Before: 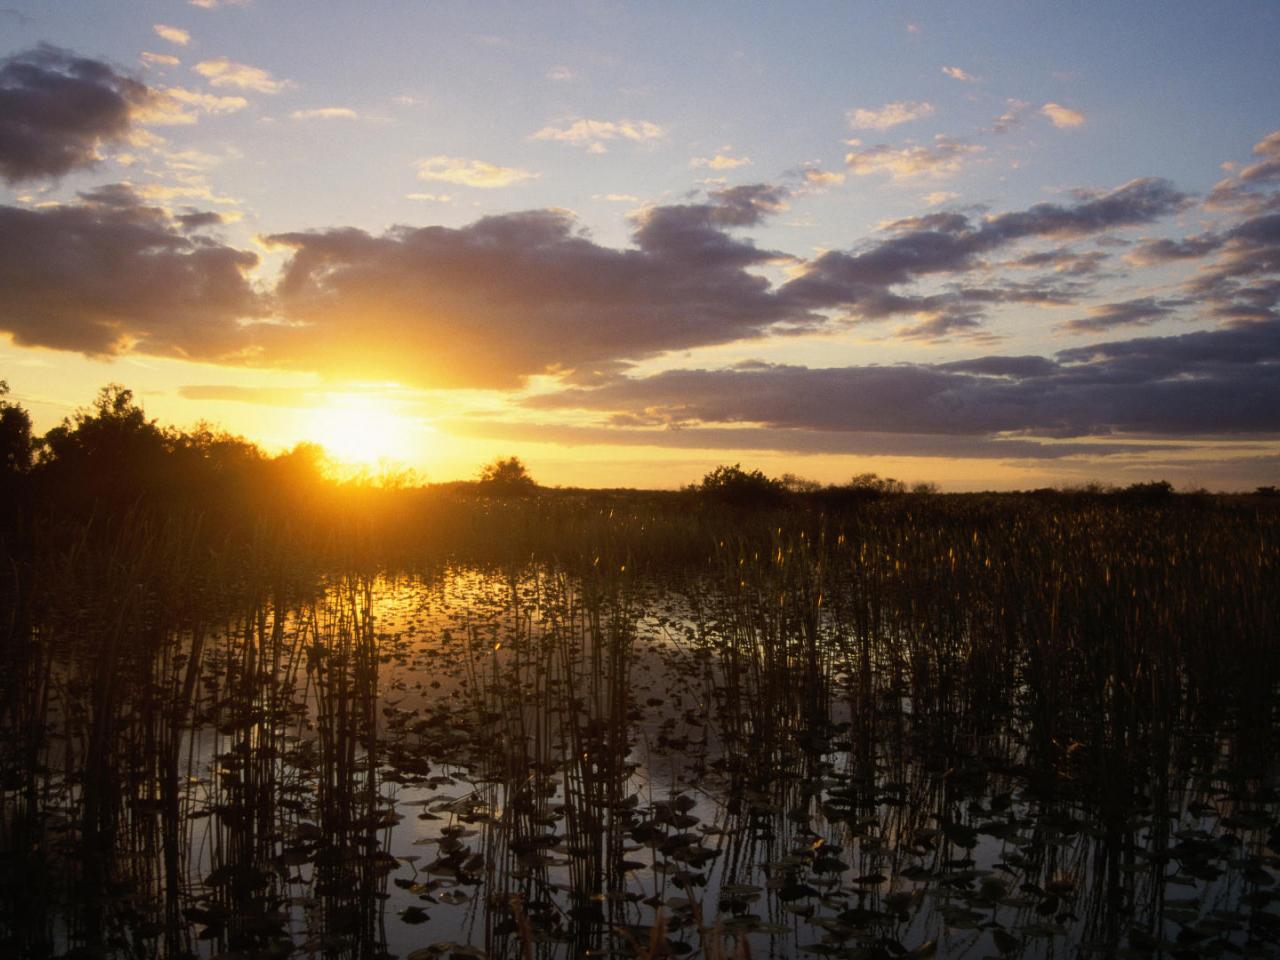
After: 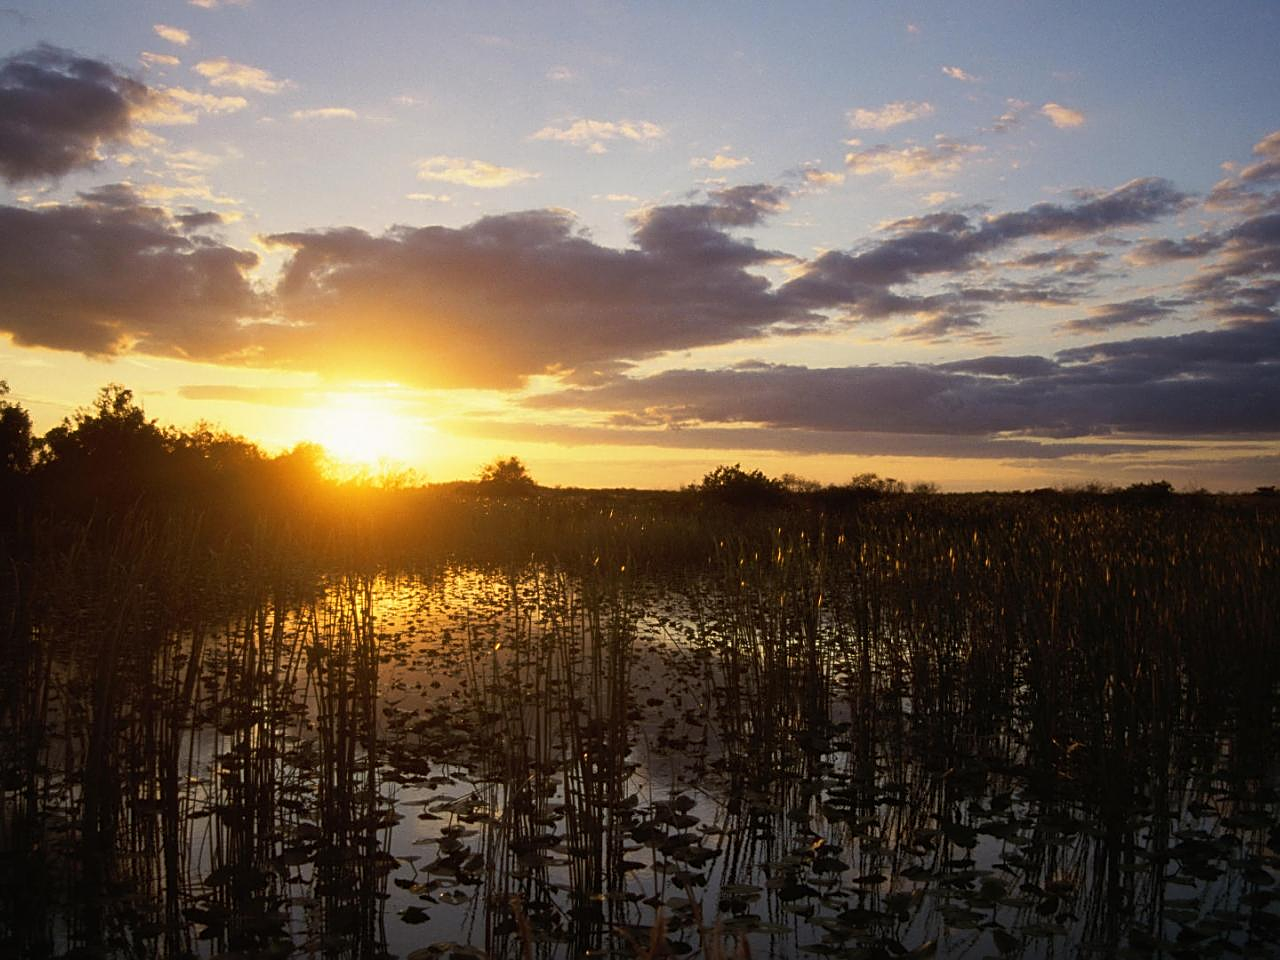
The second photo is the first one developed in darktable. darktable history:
sharpen: on, module defaults
exposure: black level correction 0, compensate exposure bias true, compensate highlight preservation false
